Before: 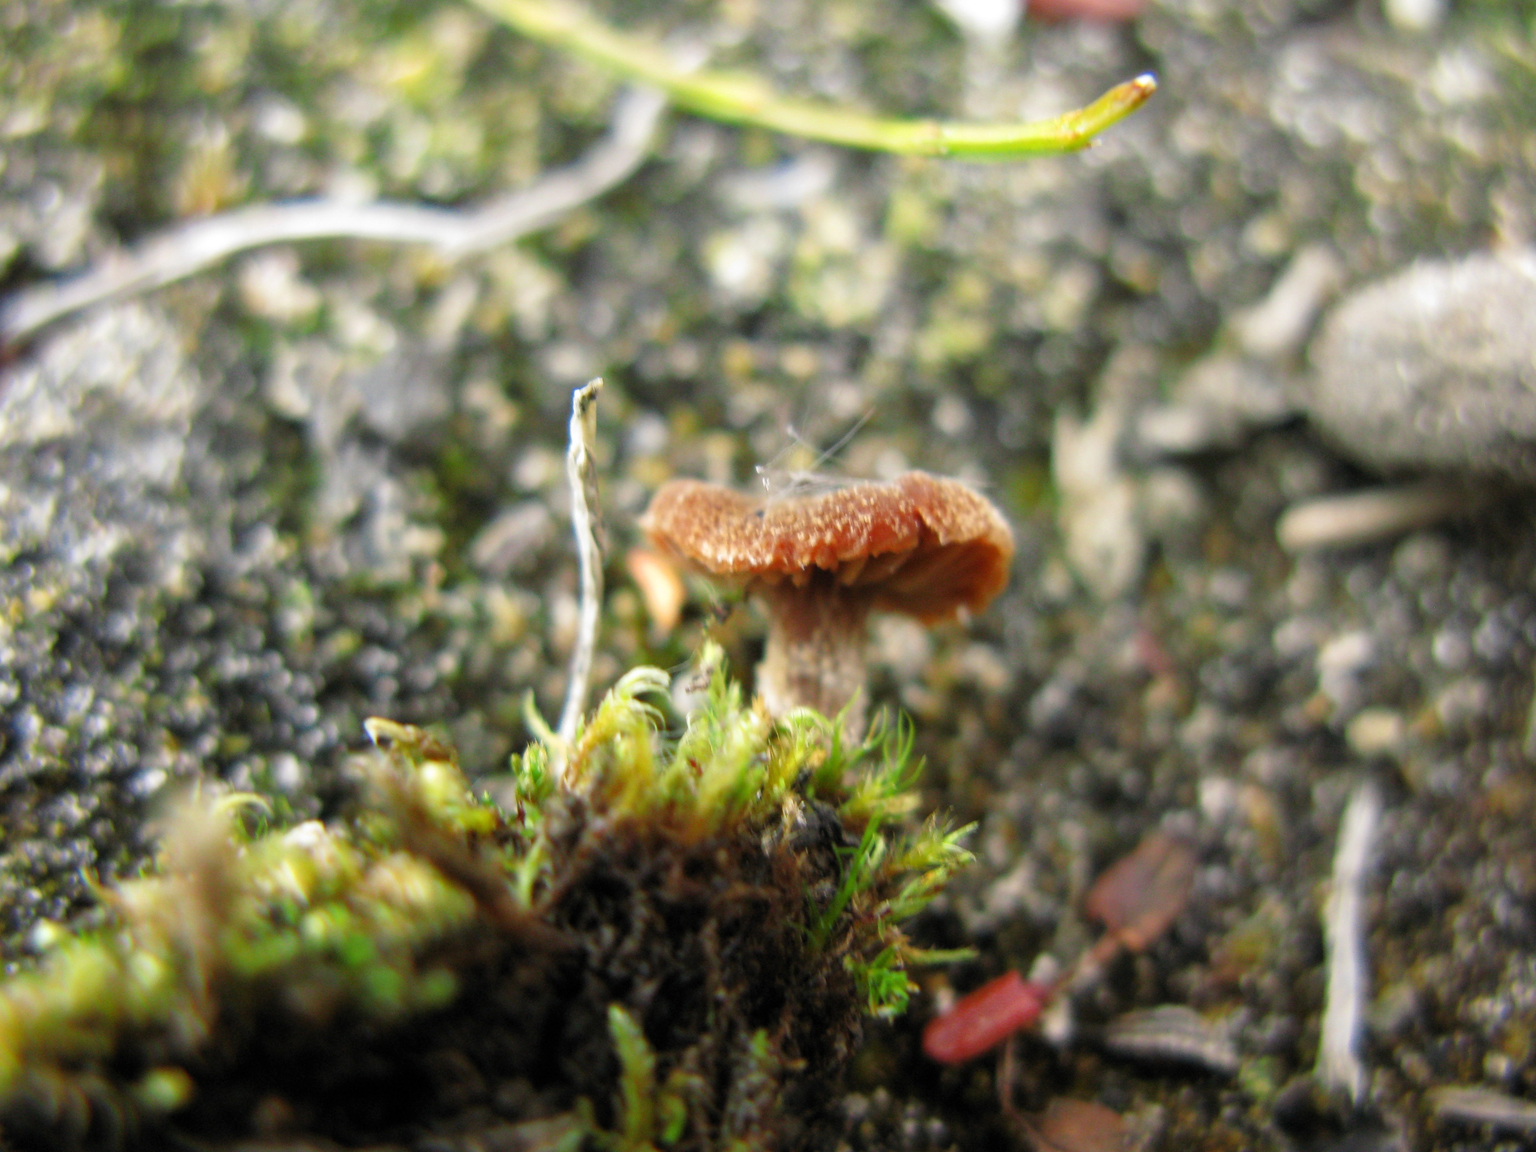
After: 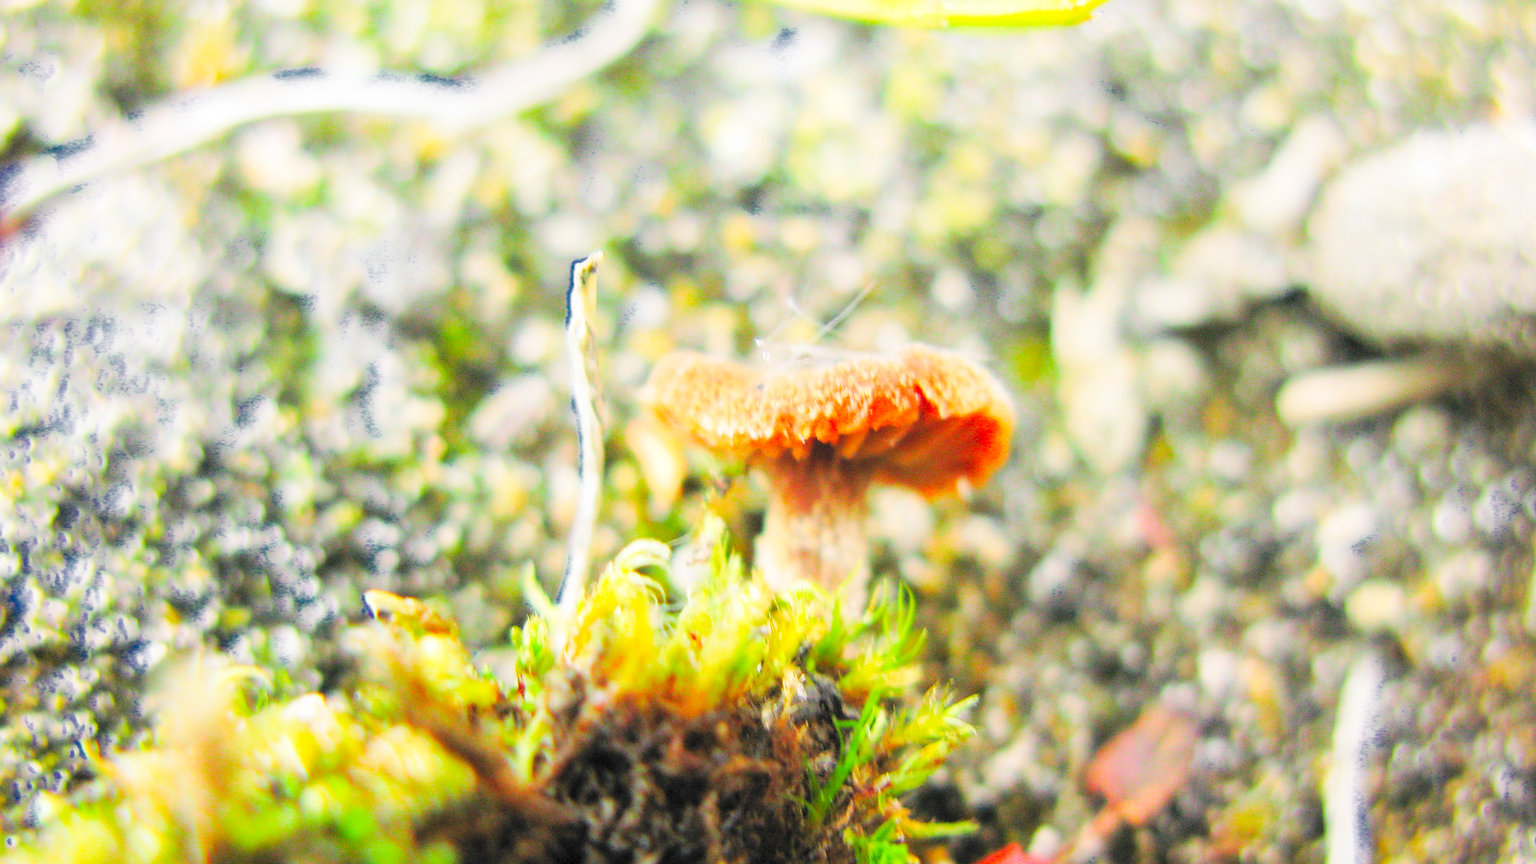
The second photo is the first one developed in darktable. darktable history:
sharpen: on, module defaults
color correction: highlights b* -0.017, saturation 1.36
color zones: curves: ch0 [(0, 0.497) (0.143, 0.5) (0.286, 0.5) (0.429, 0.483) (0.571, 0.116) (0.714, -0.006) (0.857, 0.28) (1, 0.497)]
contrast brightness saturation: contrast 0.097, brightness 0.302, saturation 0.136
crop: top 11.063%, bottom 13.905%
levels: levels [0, 0.478, 1]
tone curve: curves: ch0 [(0, 0) (0.055, 0.05) (0.258, 0.287) (0.434, 0.526) (0.517, 0.648) (0.745, 0.874) (1, 1)]; ch1 [(0, 0) (0.346, 0.307) (0.418, 0.383) (0.46, 0.439) (0.482, 0.493) (0.502, 0.503) (0.517, 0.514) (0.55, 0.561) (0.588, 0.603) (0.646, 0.688) (1, 1)]; ch2 [(0, 0) (0.346, 0.34) (0.431, 0.45) (0.485, 0.499) (0.5, 0.503) (0.527, 0.525) (0.545, 0.562) (0.679, 0.706) (1, 1)], preserve colors none
